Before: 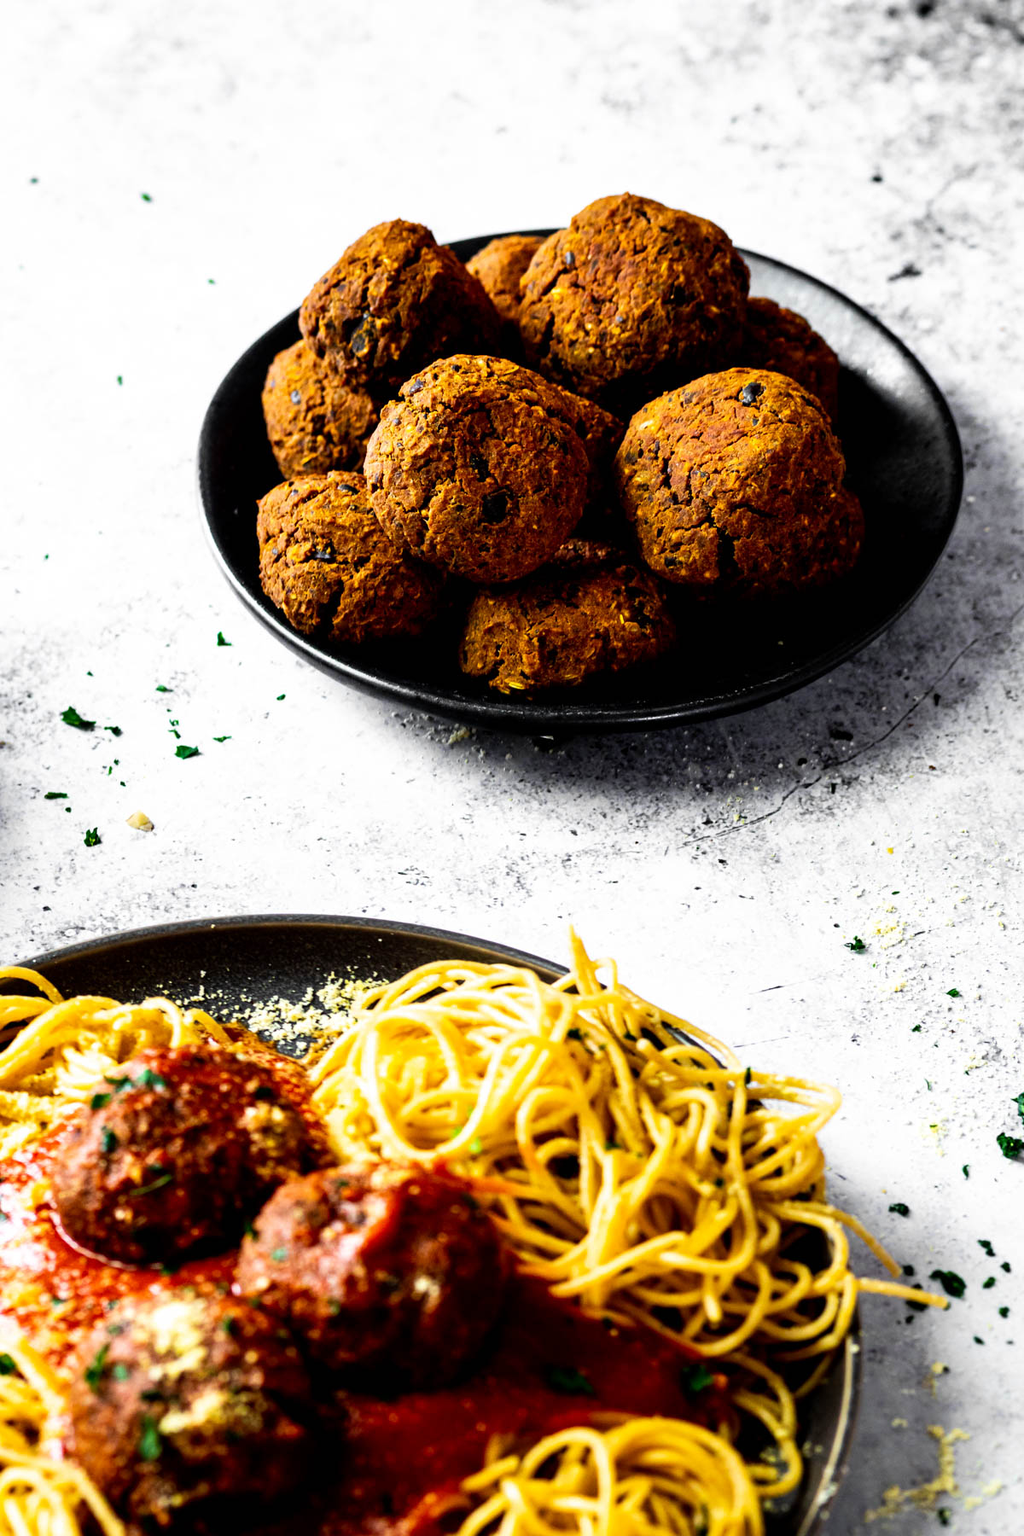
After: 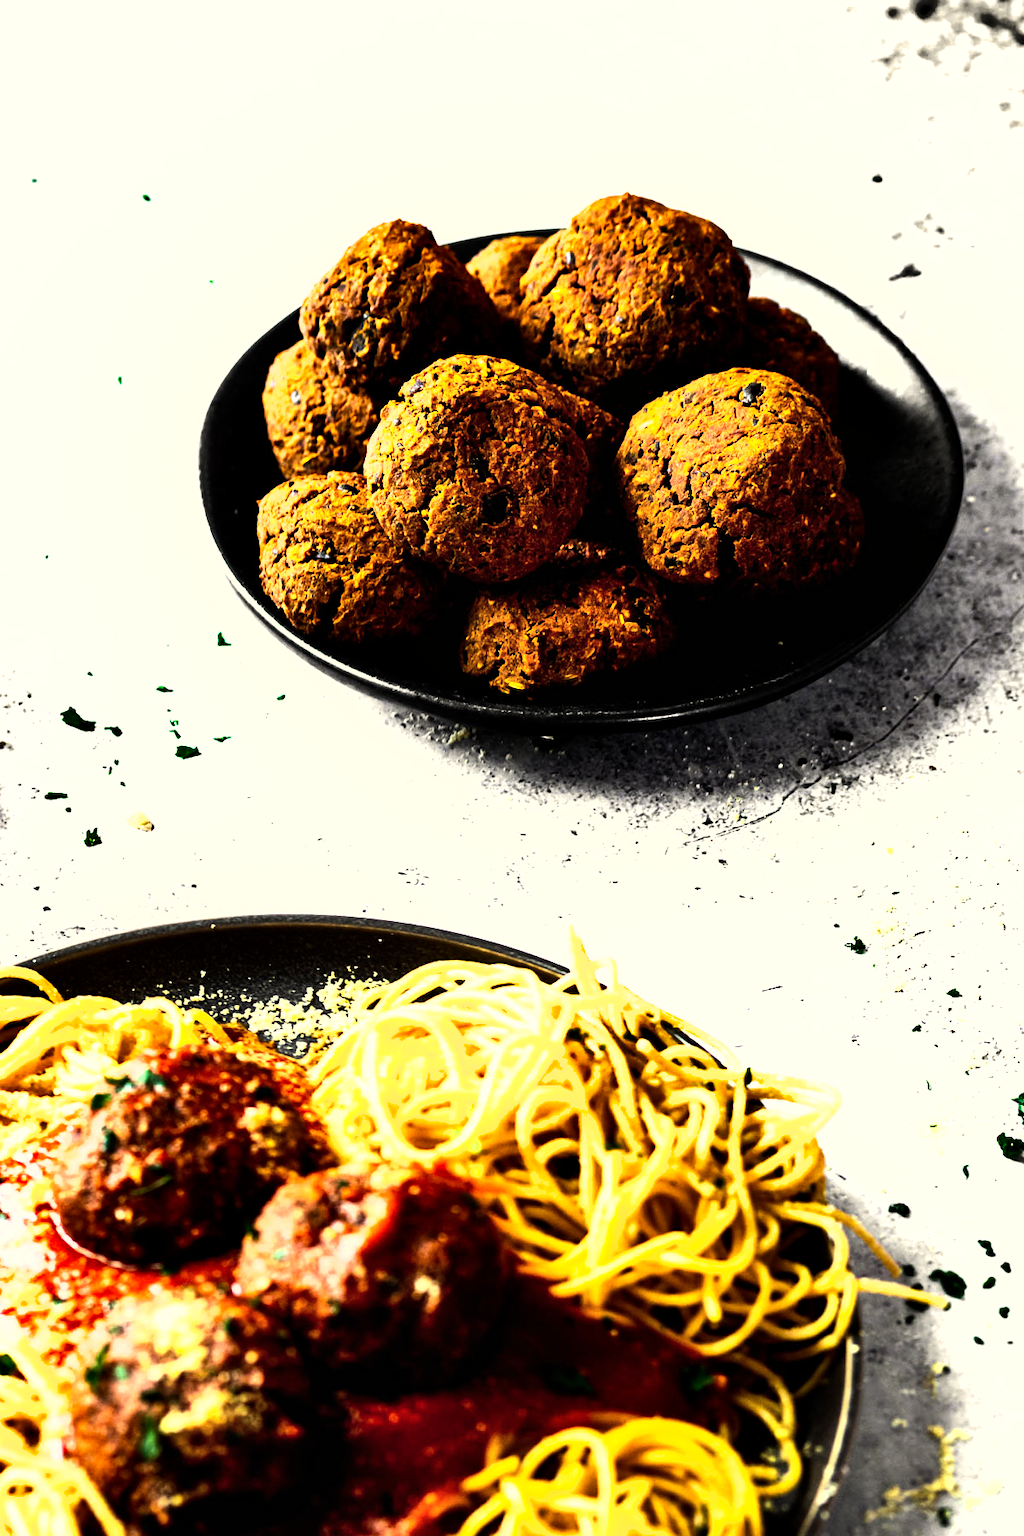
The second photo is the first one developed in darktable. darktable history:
white balance: red 1.029, blue 0.92
shadows and highlights: low approximation 0.01, soften with gaussian
tone equalizer: -8 EV -1.08 EV, -7 EV -1.01 EV, -6 EV -0.867 EV, -5 EV -0.578 EV, -3 EV 0.578 EV, -2 EV 0.867 EV, -1 EV 1.01 EV, +0 EV 1.08 EV, edges refinement/feathering 500, mask exposure compensation -1.57 EV, preserve details no
